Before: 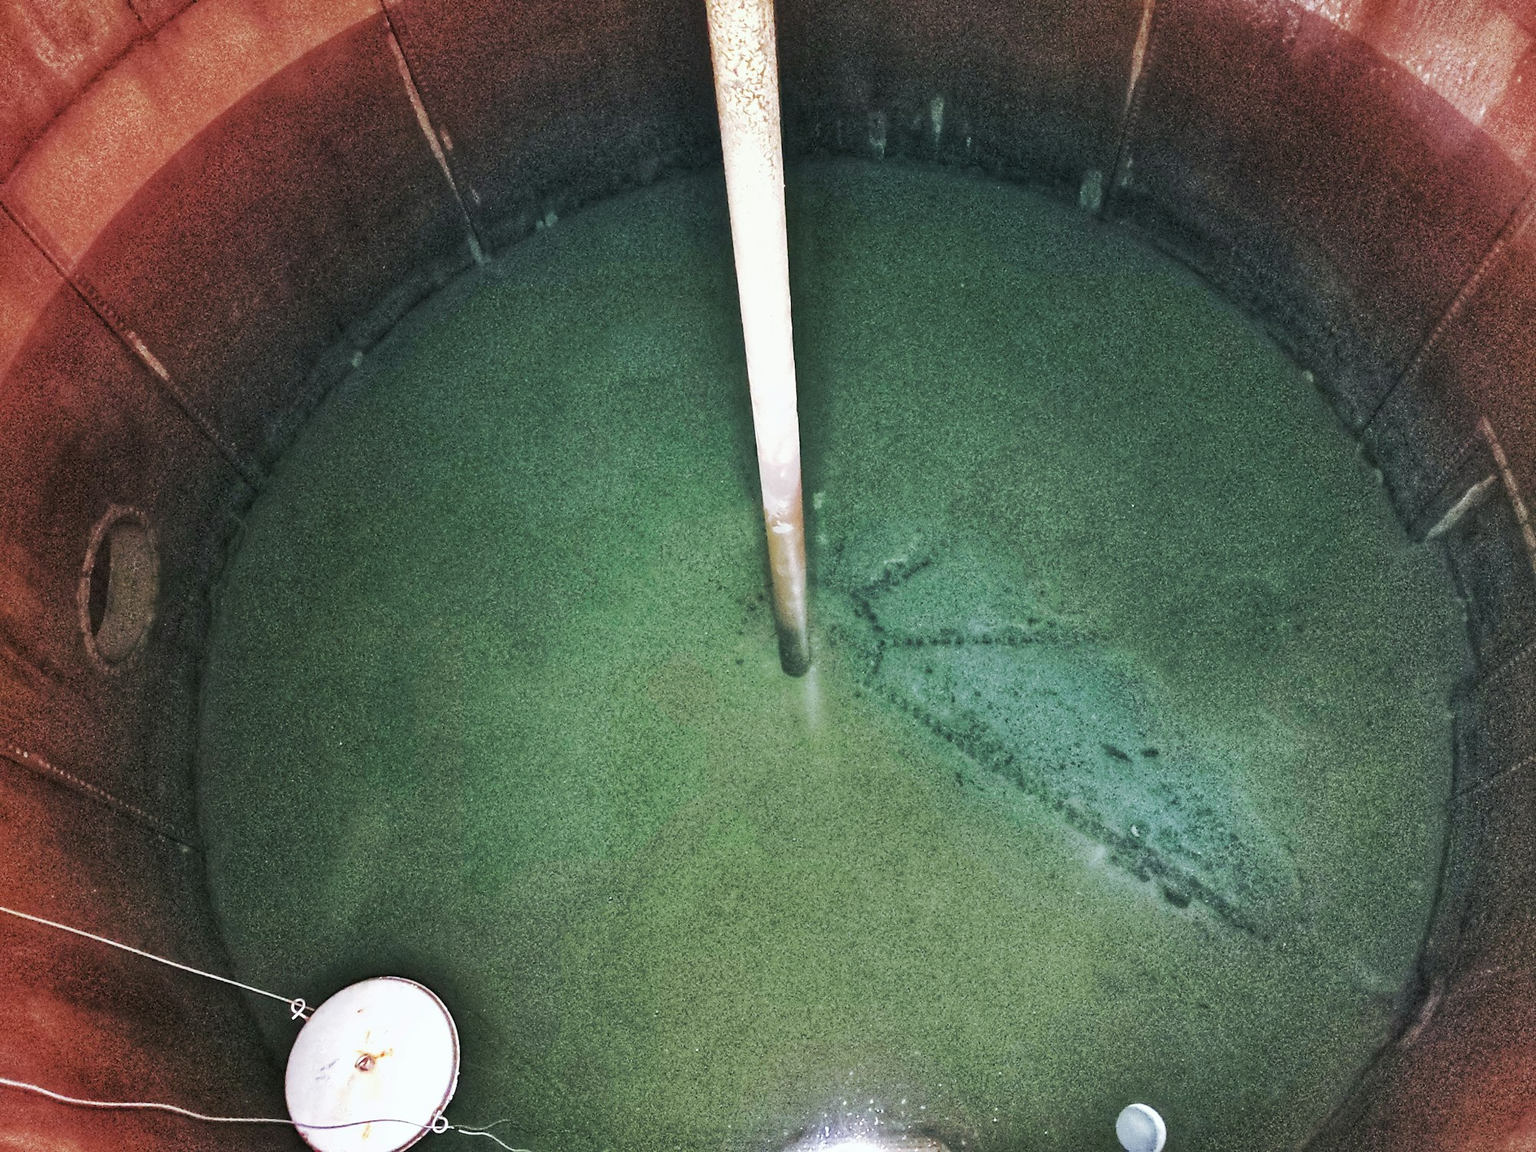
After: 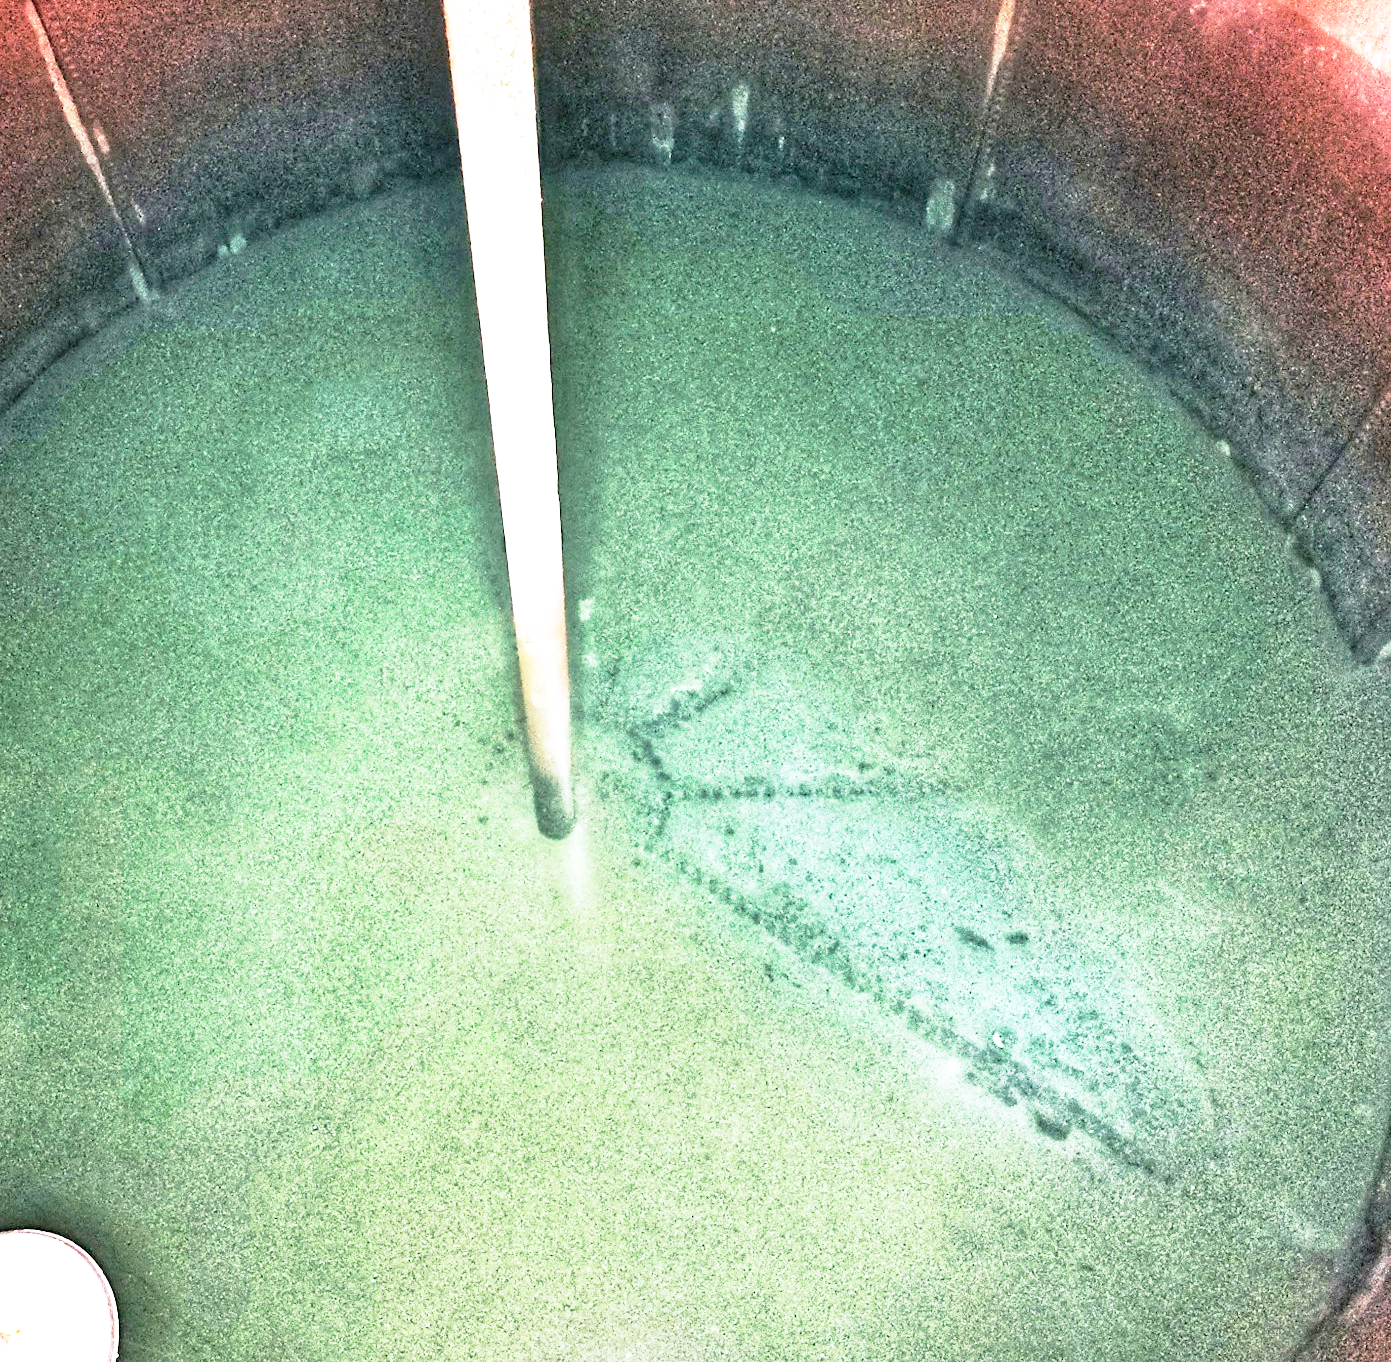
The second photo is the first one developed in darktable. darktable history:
white balance: emerald 1
base curve: curves: ch0 [(0, 0) (0.012, 0.01) (0.073, 0.168) (0.31, 0.711) (0.645, 0.957) (1, 1)], preserve colors none
exposure: black level correction 0, exposure 0.7 EV, compensate exposure bias true, compensate highlight preservation false
crop and rotate: left 24.034%, top 2.838%, right 6.406%, bottom 6.299%
